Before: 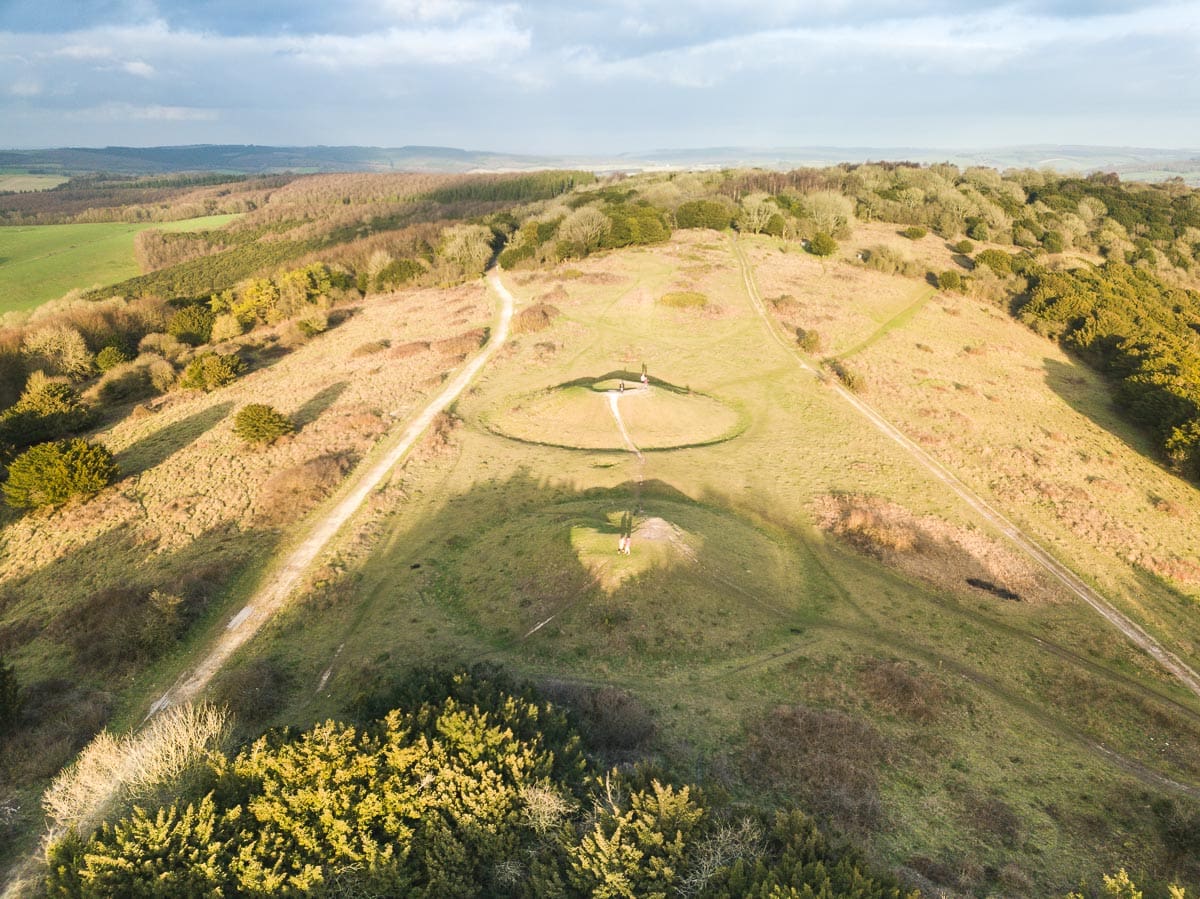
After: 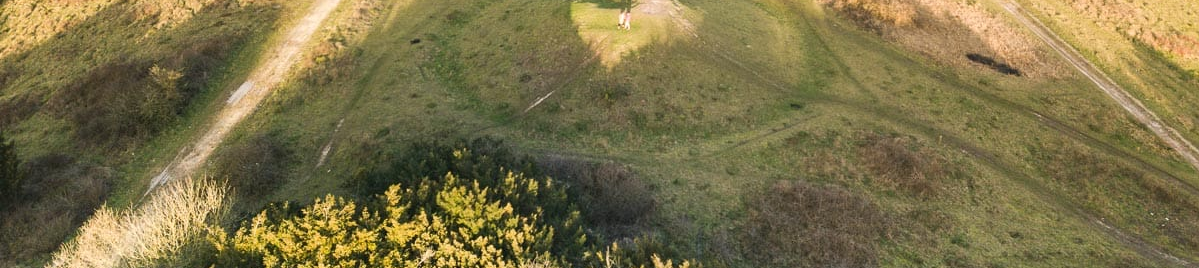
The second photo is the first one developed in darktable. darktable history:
crop and rotate: top 58.567%, bottom 11.606%
